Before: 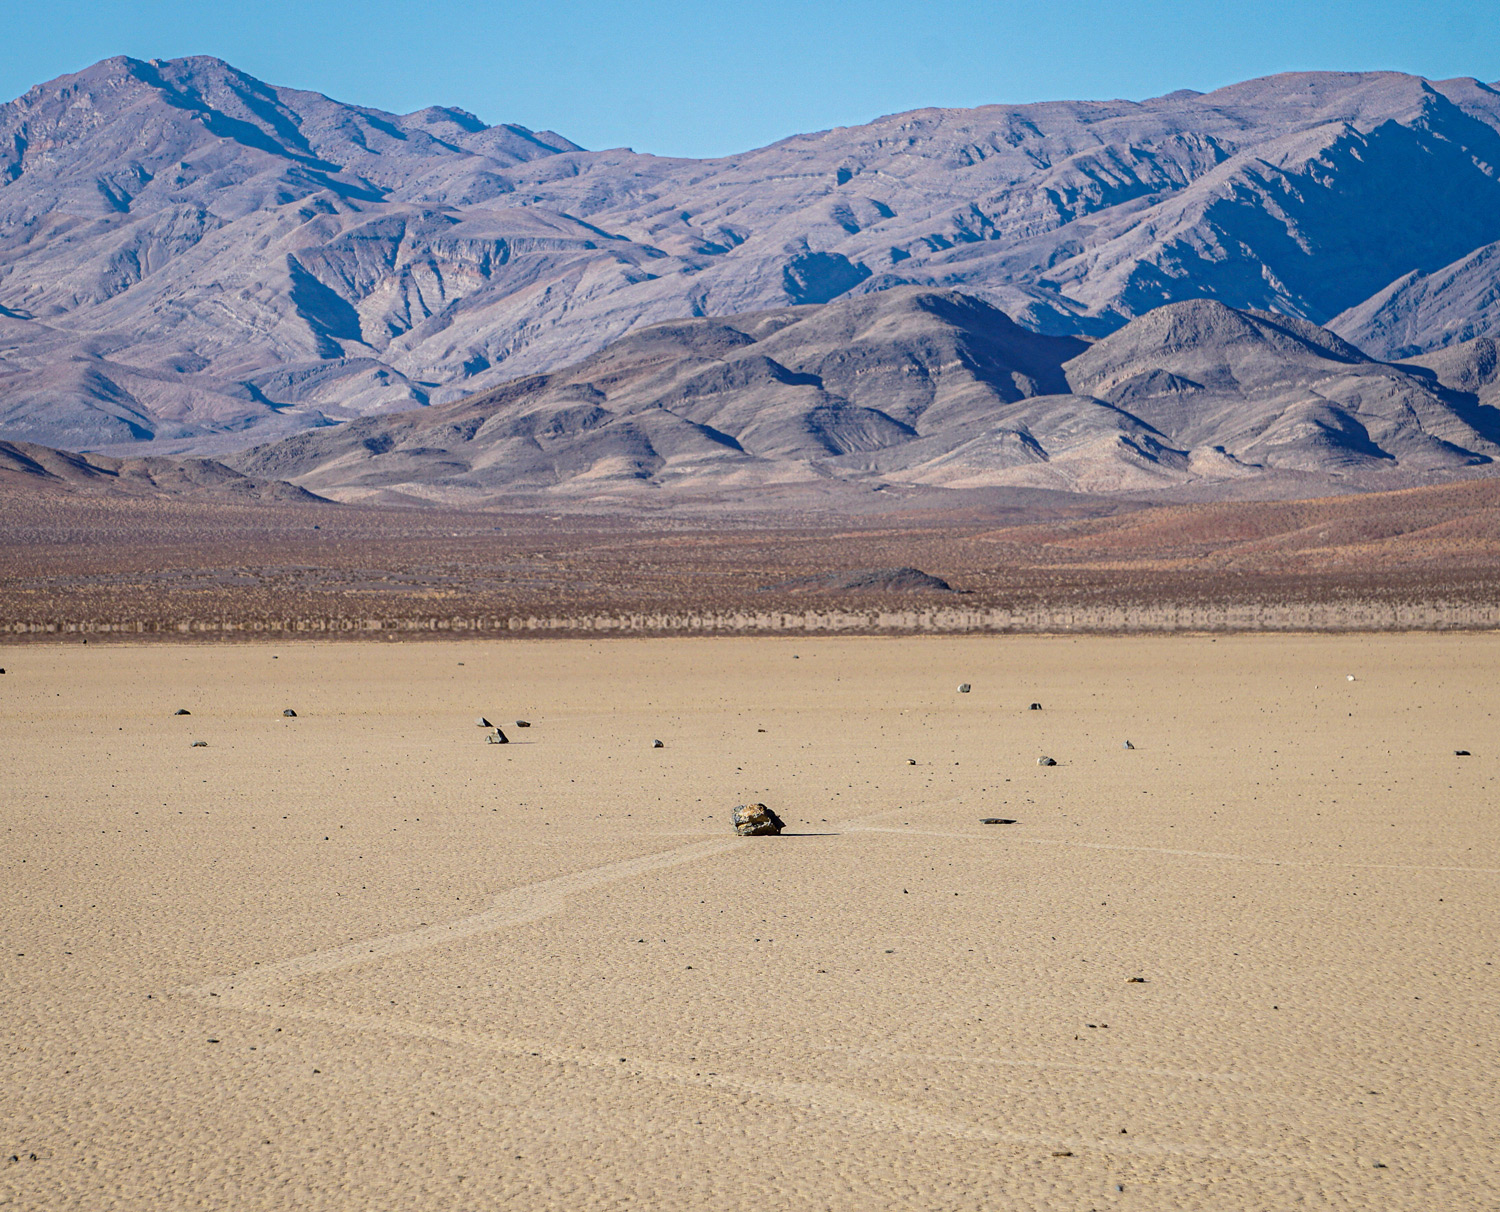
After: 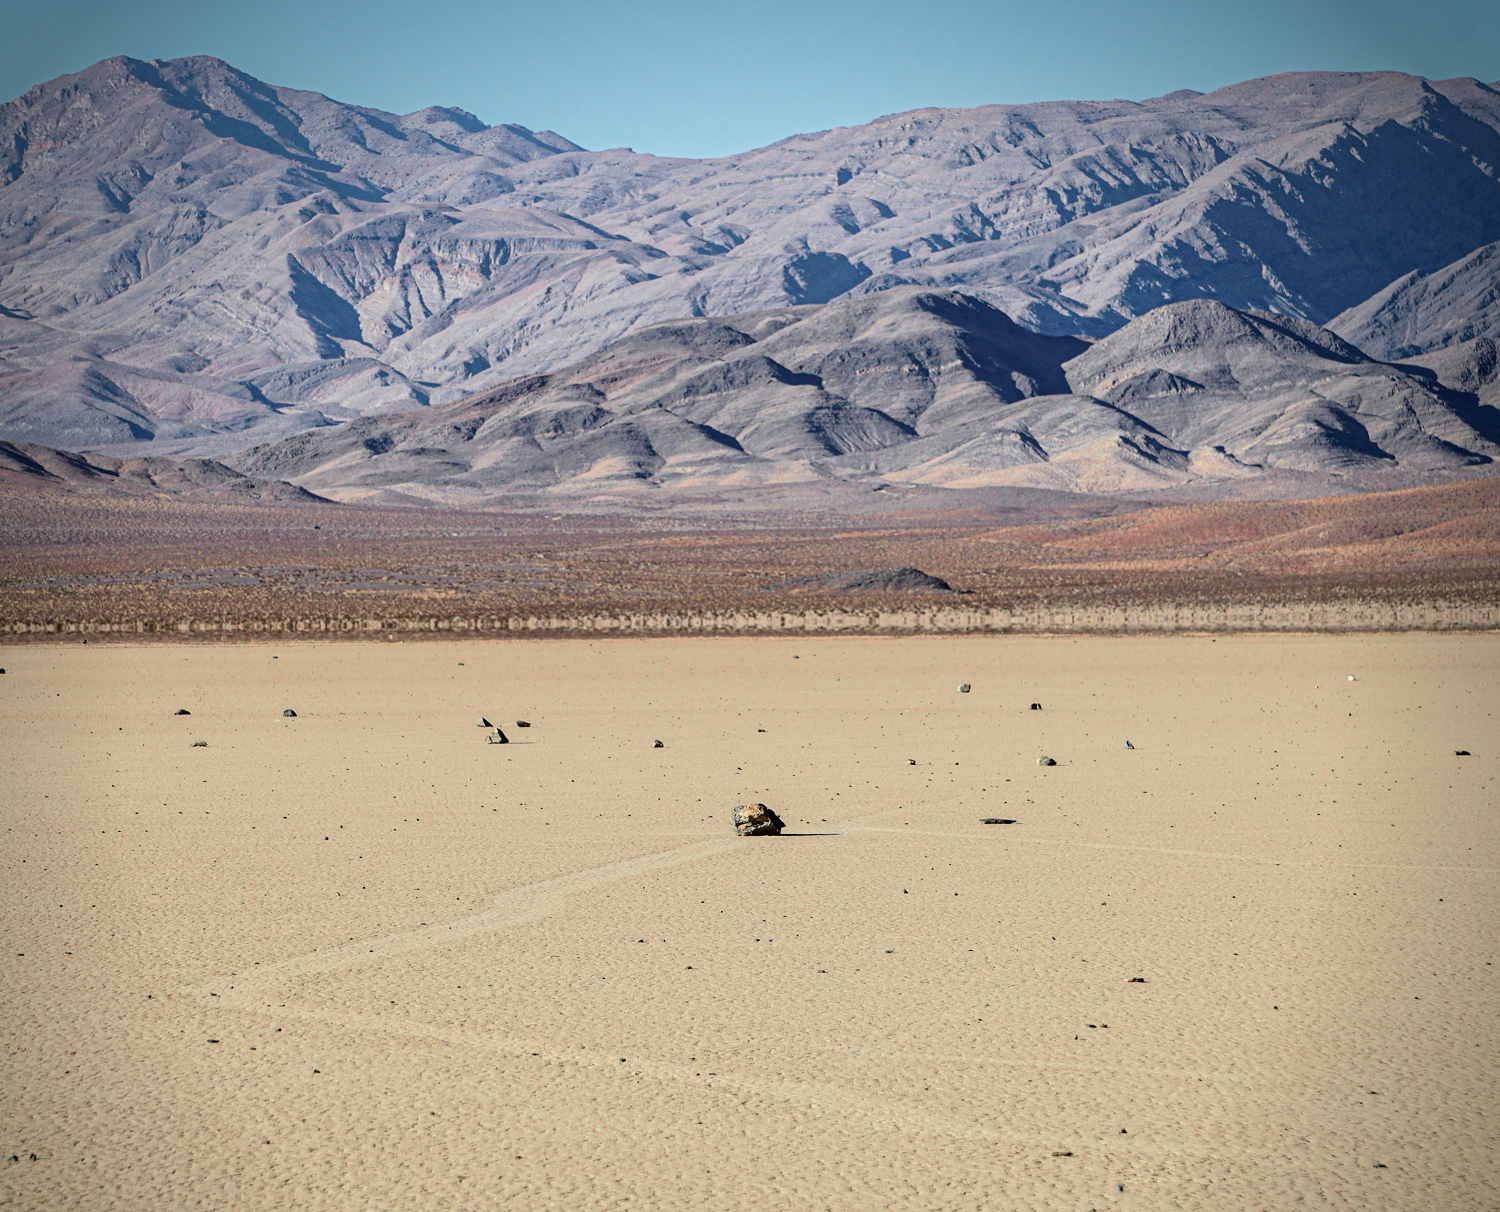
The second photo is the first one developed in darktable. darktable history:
tone curve: curves: ch0 [(0.003, 0) (0.066, 0.031) (0.163, 0.112) (0.264, 0.238) (0.395, 0.421) (0.517, 0.56) (0.684, 0.734) (0.791, 0.814) (1, 1)]; ch1 [(0, 0) (0.164, 0.115) (0.337, 0.332) (0.39, 0.398) (0.464, 0.461) (0.501, 0.5) (0.507, 0.5) (0.534, 0.532) (0.577, 0.59) (0.652, 0.681) (0.733, 0.749) (0.811, 0.796) (1, 1)]; ch2 [(0, 0) (0.337, 0.382) (0.464, 0.476) (0.501, 0.502) (0.527, 0.54) (0.551, 0.565) (0.6, 0.59) (0.687, 0.675) (1, 1)], color space Lab, independent channels, preserve colors none
vignetting: brightness -0.629, saturation -0.007, center (-0.028, 0.239)
